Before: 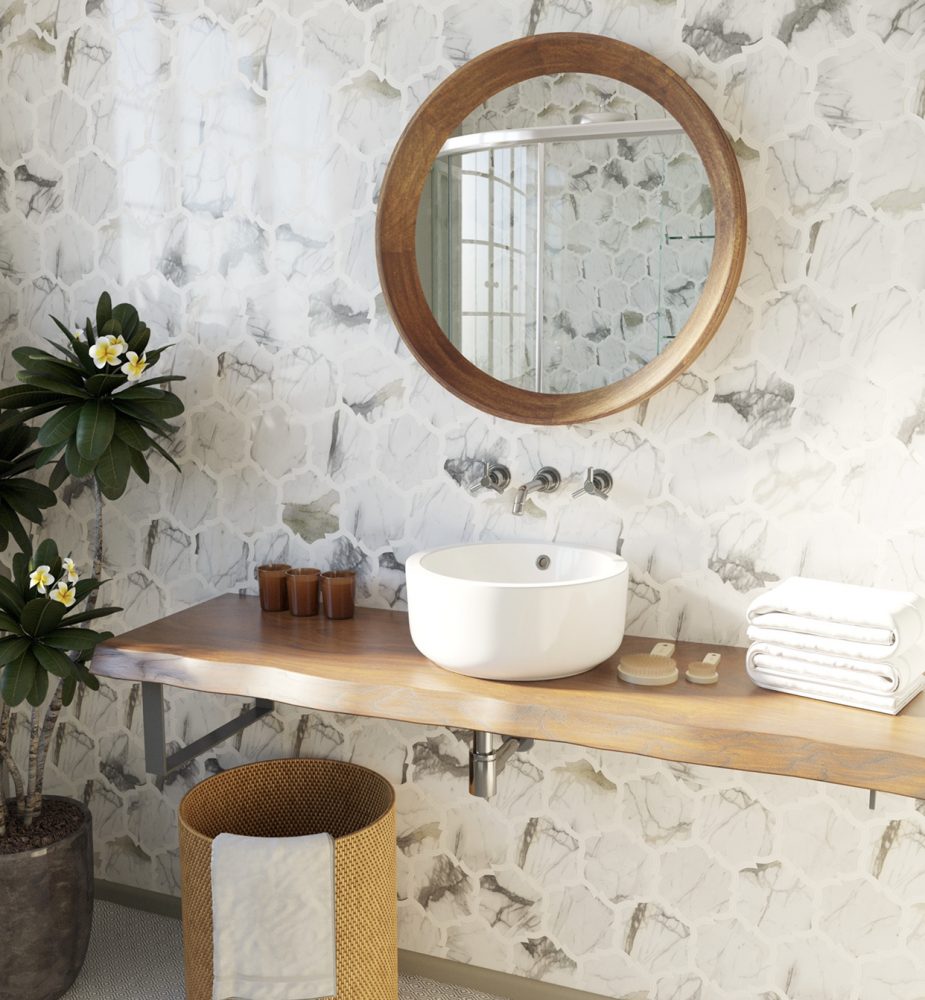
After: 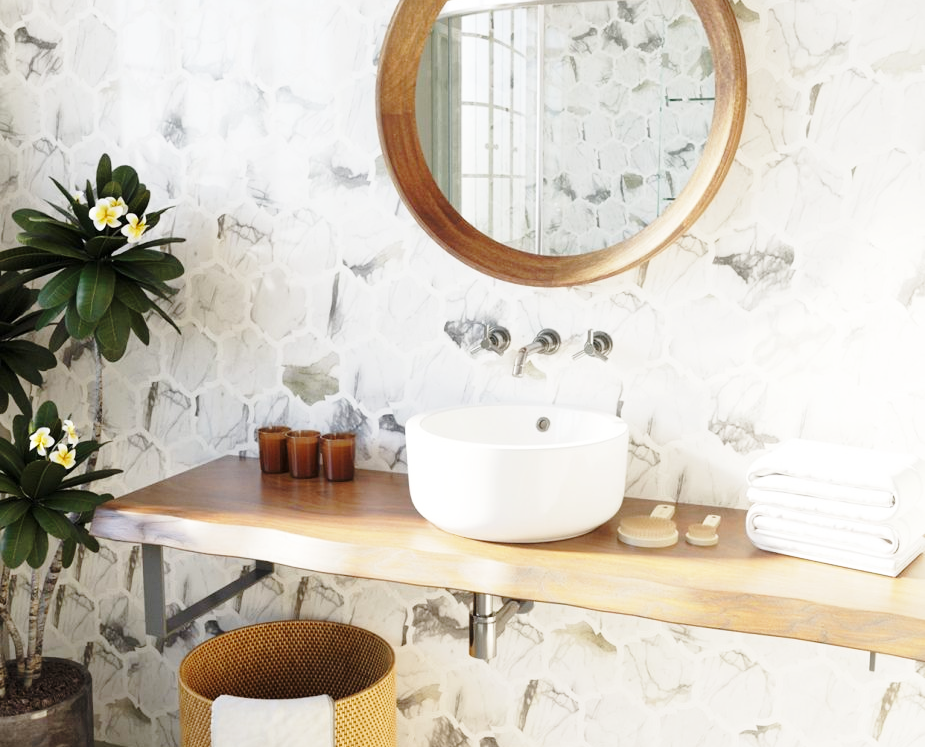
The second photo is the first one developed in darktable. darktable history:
crop: top 13.831%, bottom 11.426%
base curve: curves: ch0 [(0, 0) (0.028, 0.03) (0.121, 0.232) (0.46, 0.748) (0.859, 0.968) (1, 1)], preserve colors none
shadows and highlights: shadows 25.73, highlights -24, highlights color adjustment 52.68%
